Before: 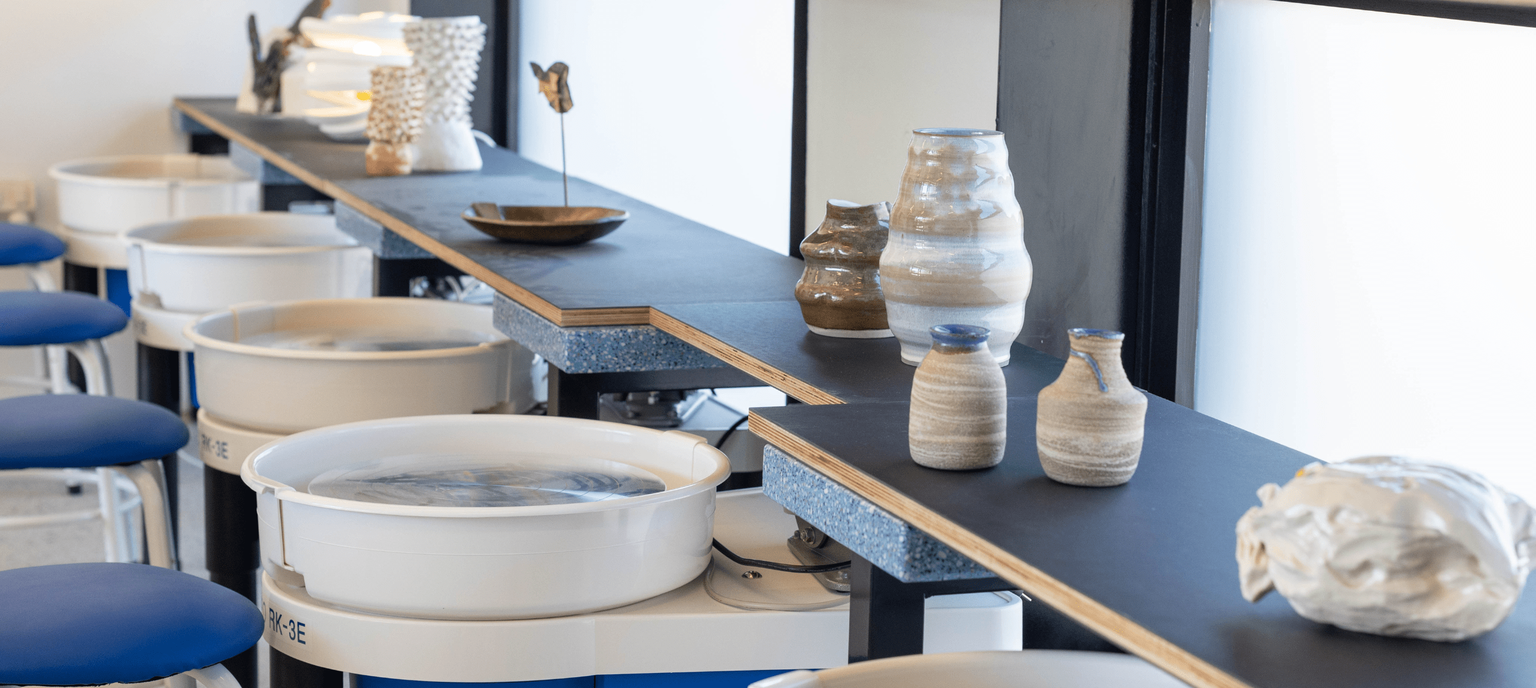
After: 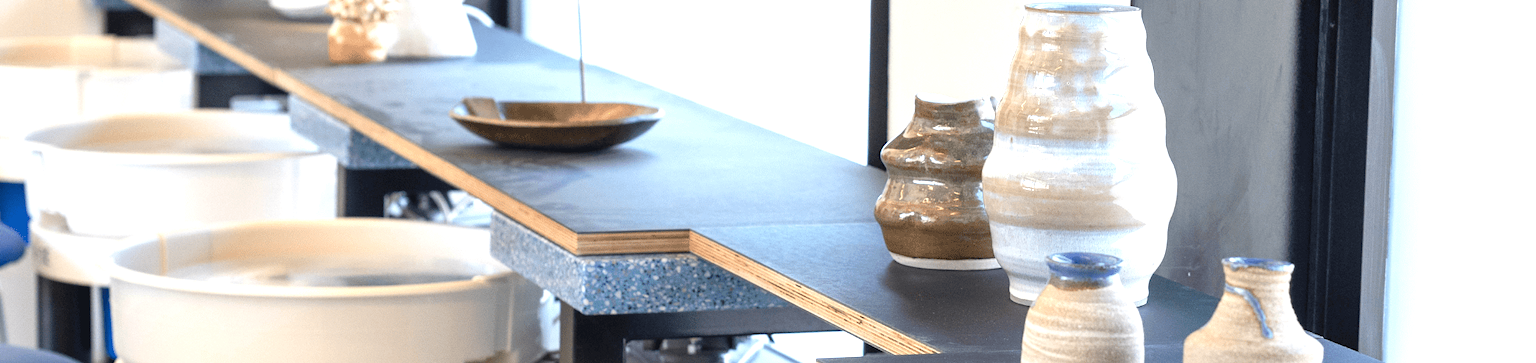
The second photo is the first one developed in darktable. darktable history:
crop: left 7.036%, top 18.398%, right 14.379%, bottom 40.043%
exposure: black level correction 0, exposure 0.877 EV, compensate exposure bias true, compensate highlight preservation false
